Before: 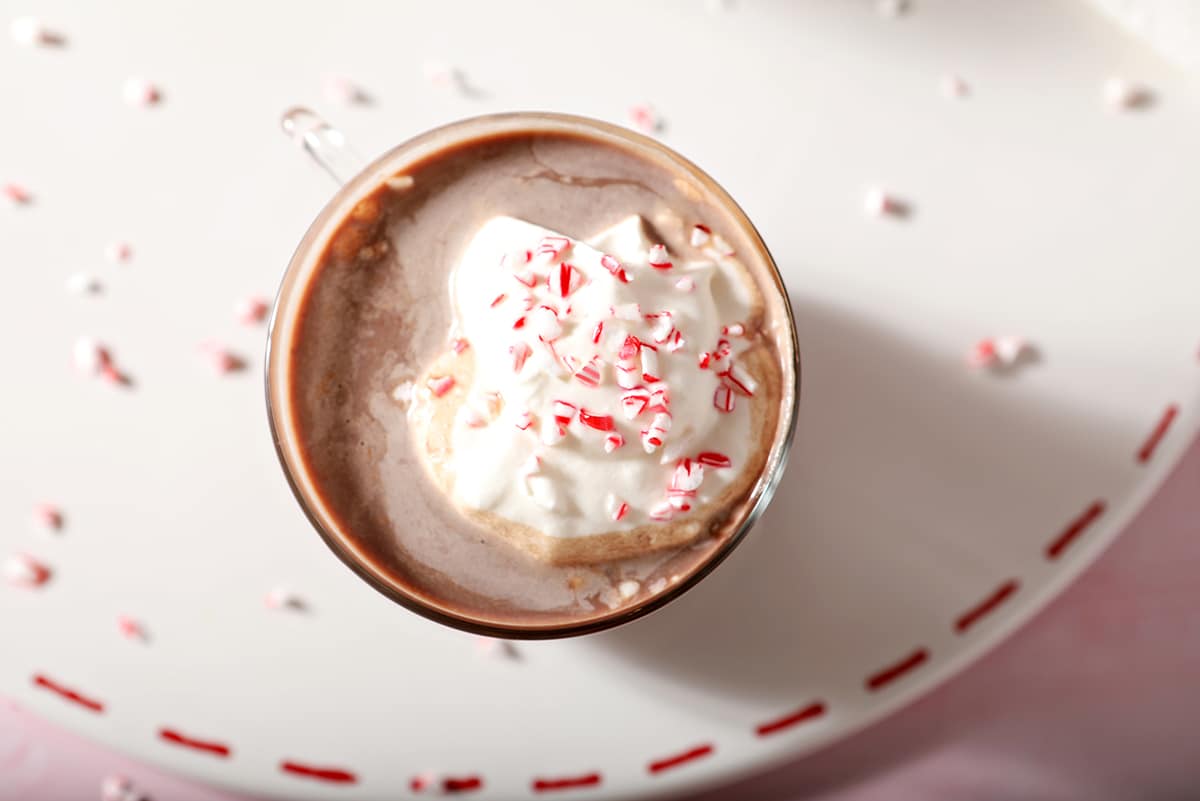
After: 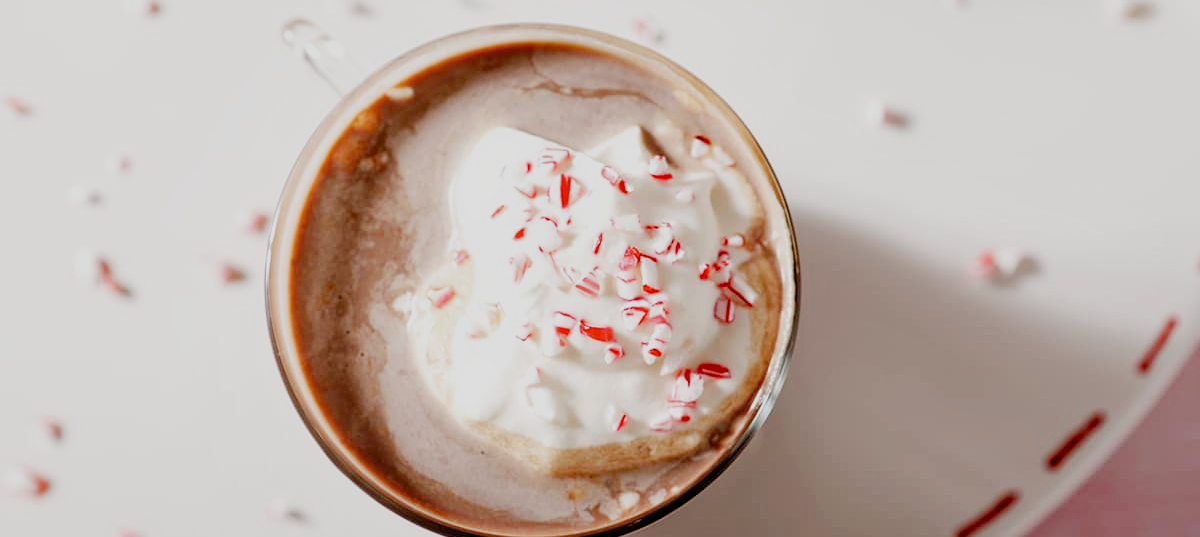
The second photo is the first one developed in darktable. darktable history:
filmic rgb: black relative exposure -7.65 EV, white relative exposure 4.56 EV, hardness 3.61, preserve chrominance no, color science v4 (2020), type of noise poissonian
local contrast: mode bilateral grid, contrast 20, coarseness 49, detail 119%, midtone range 0.2
haze removal: compatibility mode true, adaptive false
contrast equalizer: y [[0.5, 0.496, 0.435, 0.435, 0.496, 0.5], [0.5 ×6], [0.5 ×6], [0 ×6], [0 ×6]], mix 0.603
crop: top 11.171%, bottom 21.741%
exposure: exposure 0.21 EV, compensate highlight preservation false
